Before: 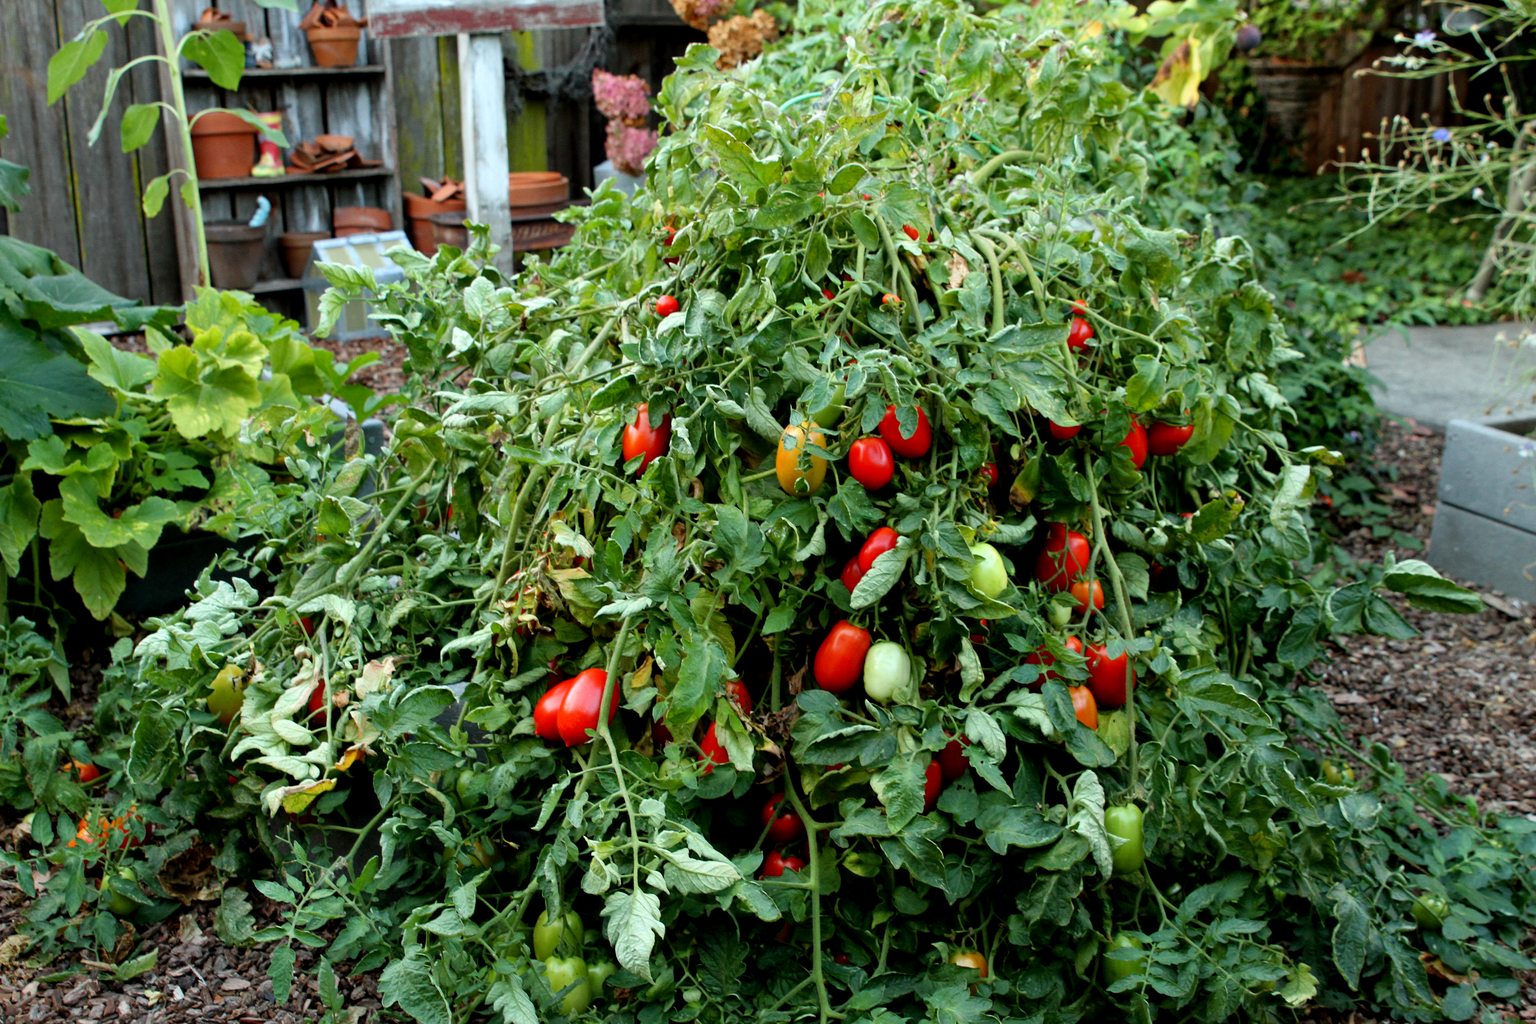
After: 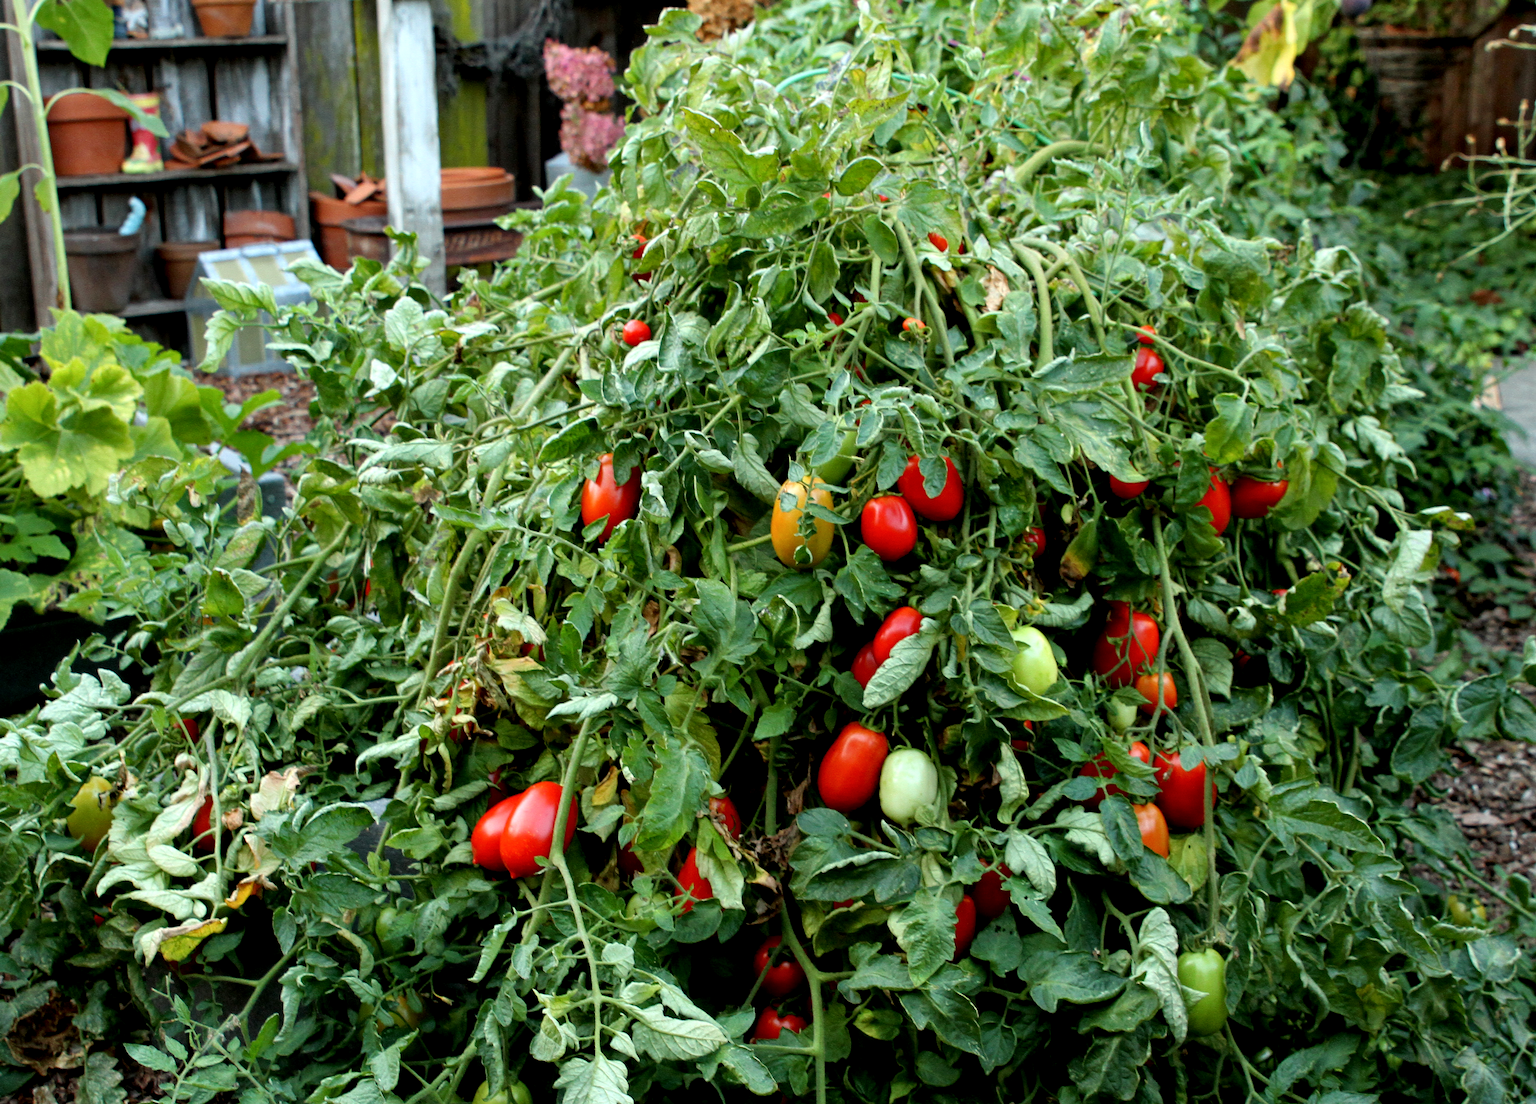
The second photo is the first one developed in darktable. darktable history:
crop: left 9.974%, top 3.642%, right 9.219%, bottom 9.184%
local contrast: highlights 105%, shadows 102%, detail 120%, midtone range 0.2
